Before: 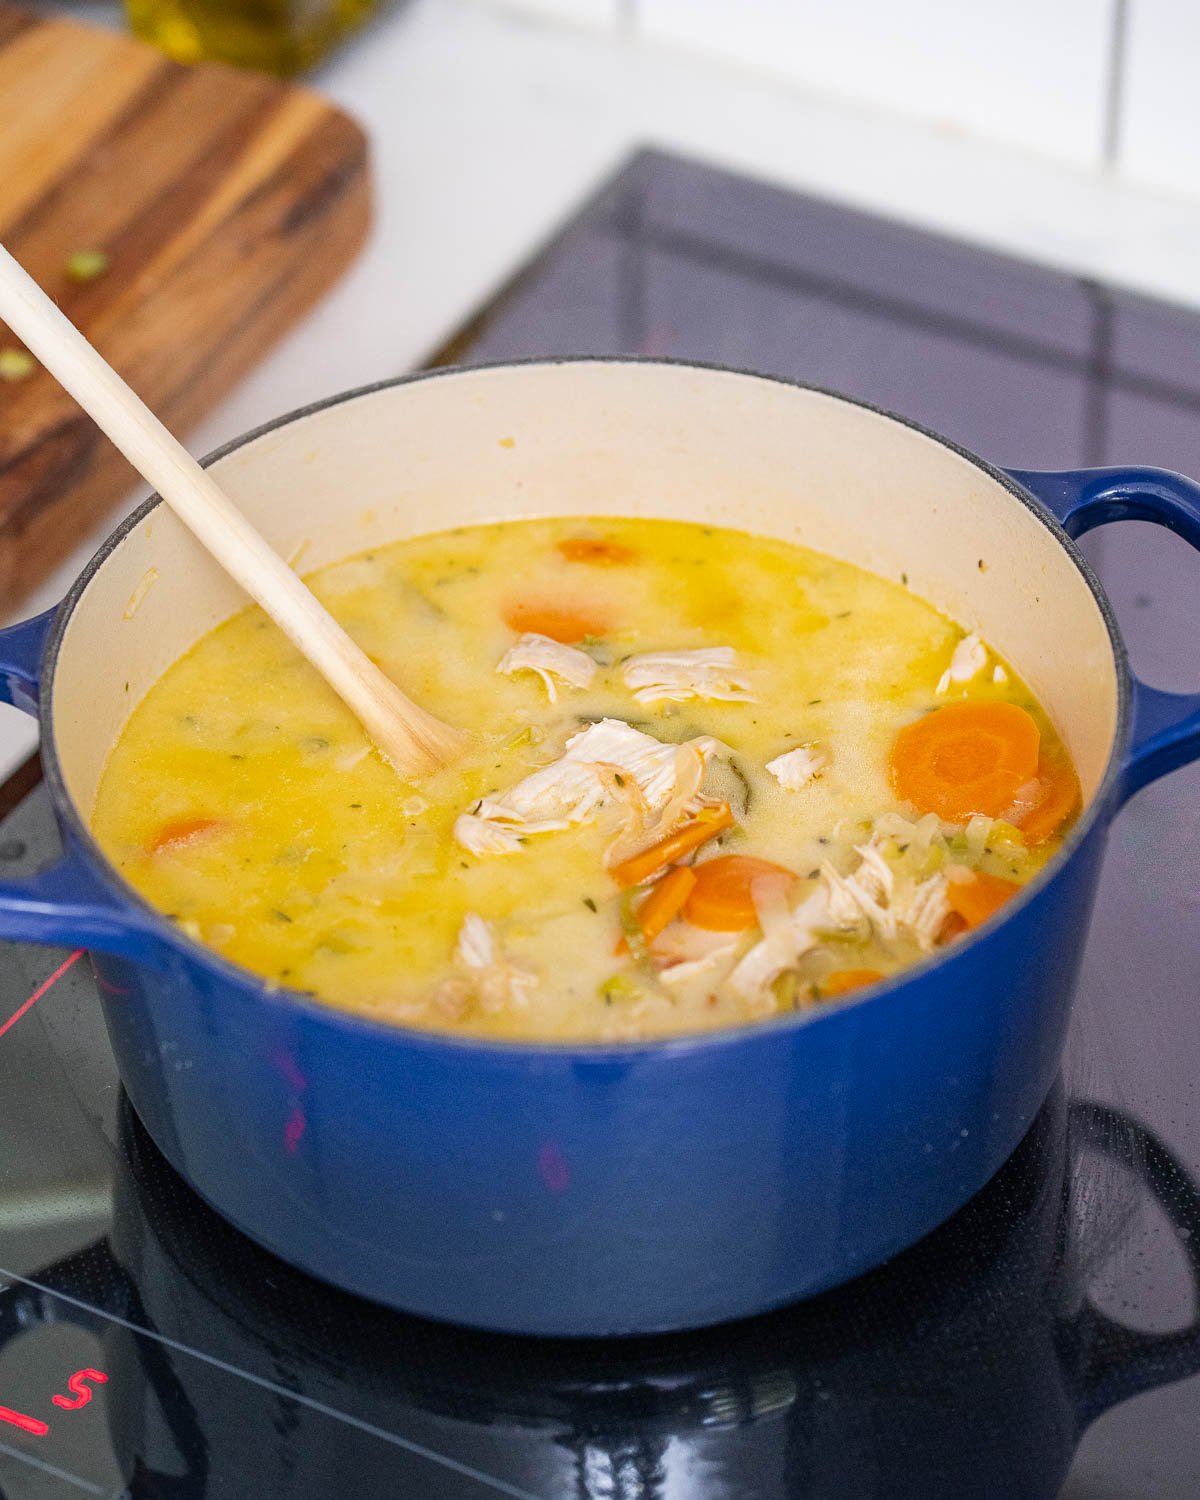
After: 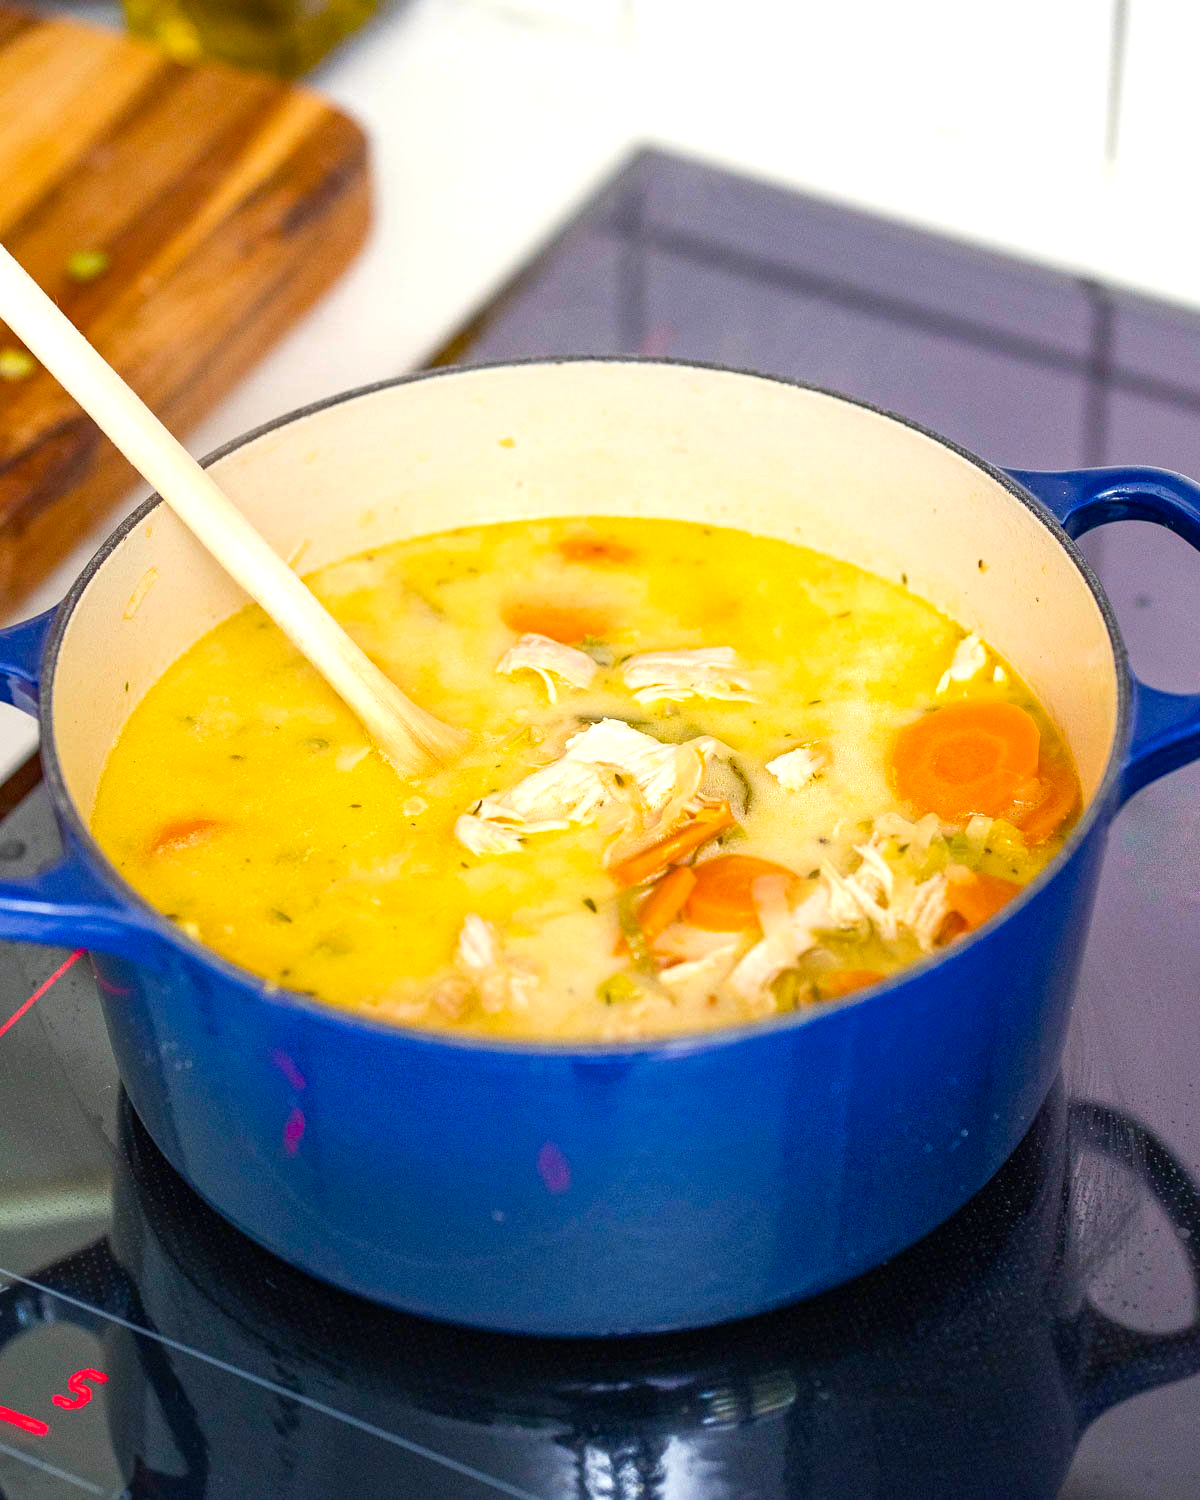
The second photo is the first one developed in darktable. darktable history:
color balance rgb: highlights gain › luminance 6.596%, highlights gain › chroma 2.501%, highlights gain › hue 92.66°, linear chroma grading › global chroma 14.896%, perceptual saturation grading › global saturation 20%, perceptual saturation grading › highlights -24.804%, perceptual saturation grading › shadows 24.611%, perceptual brilliance grading › global brilliance 9.875%
